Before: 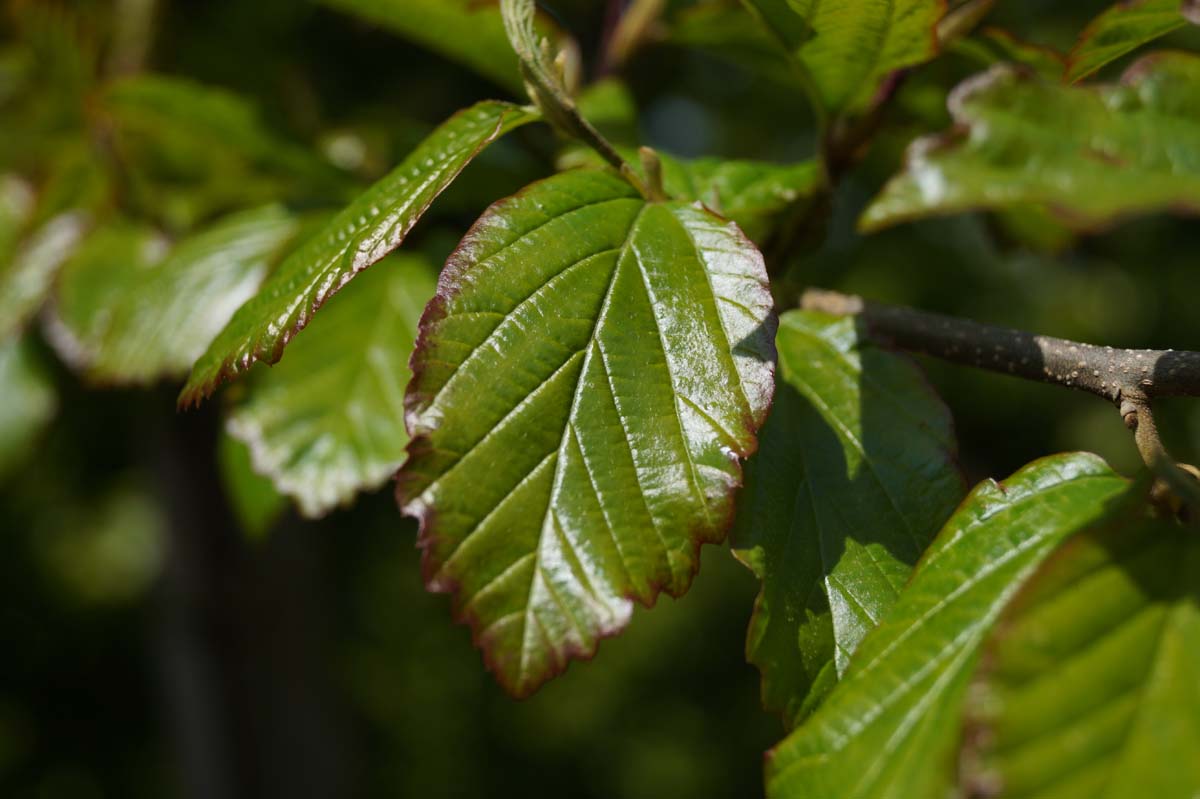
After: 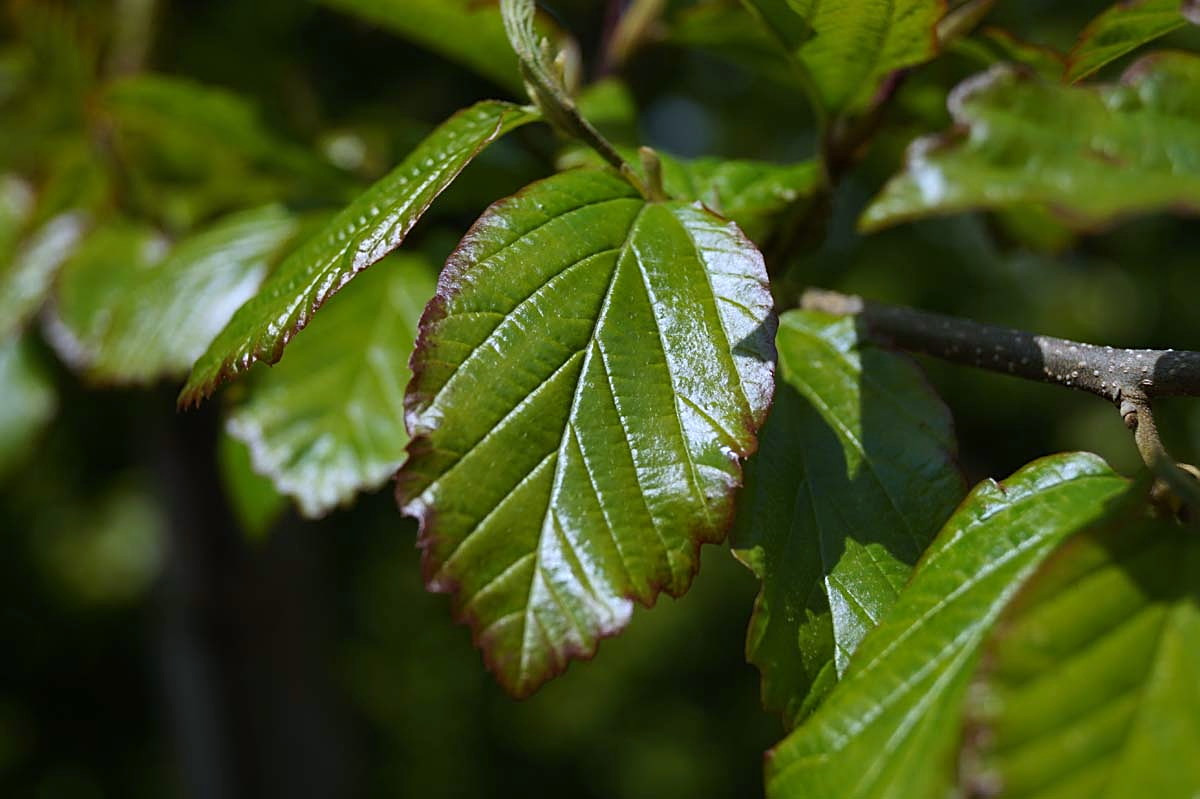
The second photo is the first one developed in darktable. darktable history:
rotate and perspective: crop left 0, crop top 0
sharpen: radius 1.967
white balance: red 0.948, green 1.02, blue 1.176
